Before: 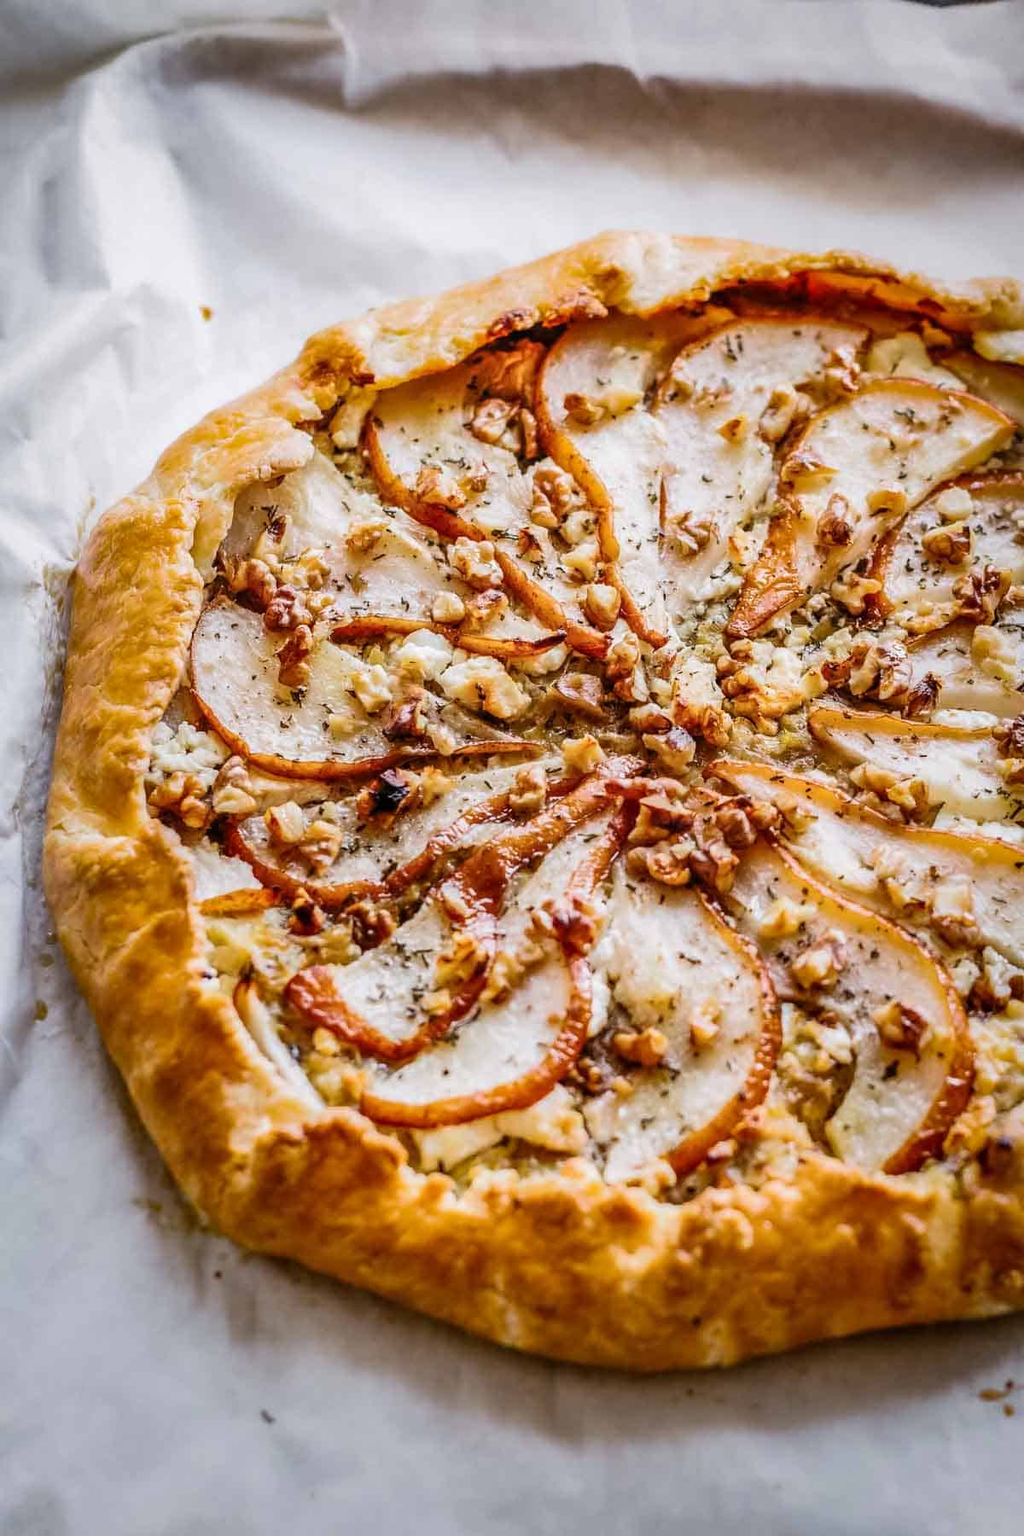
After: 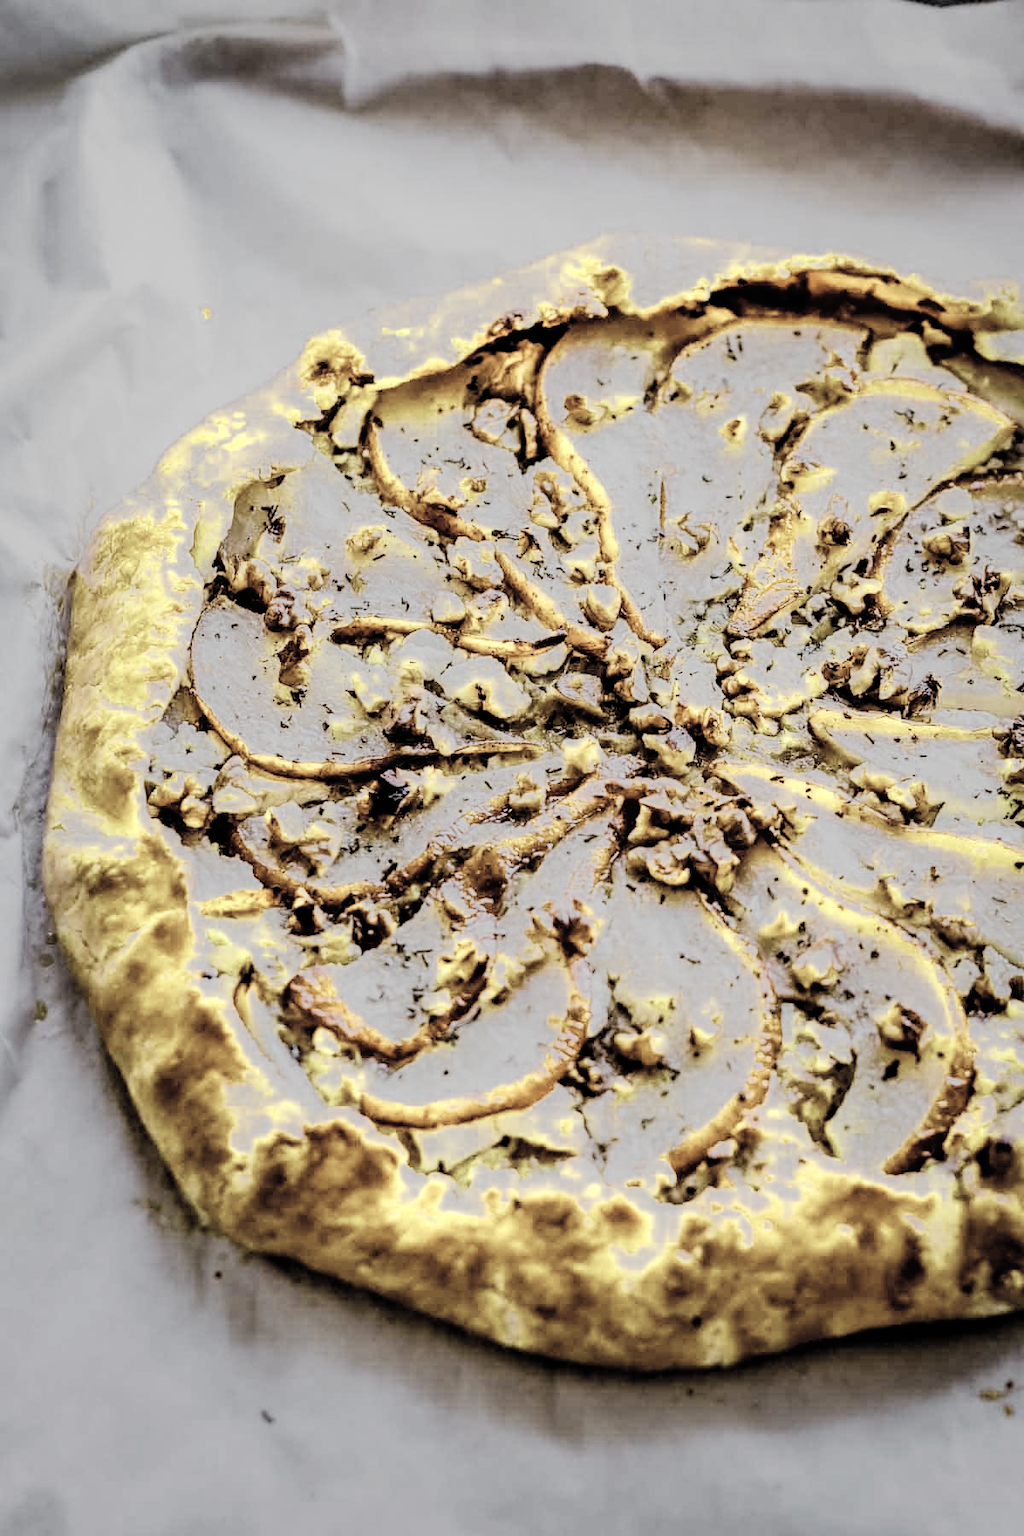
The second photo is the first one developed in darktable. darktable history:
filmic rgb: black relative exposure -4.11 EV, white relative exposure 5.12 EV, threshold -0.277 EV, transition 3.19 EV, structure ↔ texture 99.97%, hardness 2.16, contrast 1.161, preserve chrominance no, color science v5 (2021), contrast in shadows safe, contrast in highlights safe, enable highlight reconstruction true
color zones: curves: ch0 [(0.25, 0.667) (0.758, 0.368)]; ch1 [(0.215, 0.245) (0.761, 0.373)]; ch2 [(0.247, 0.554) (0.761, 0.436)]
